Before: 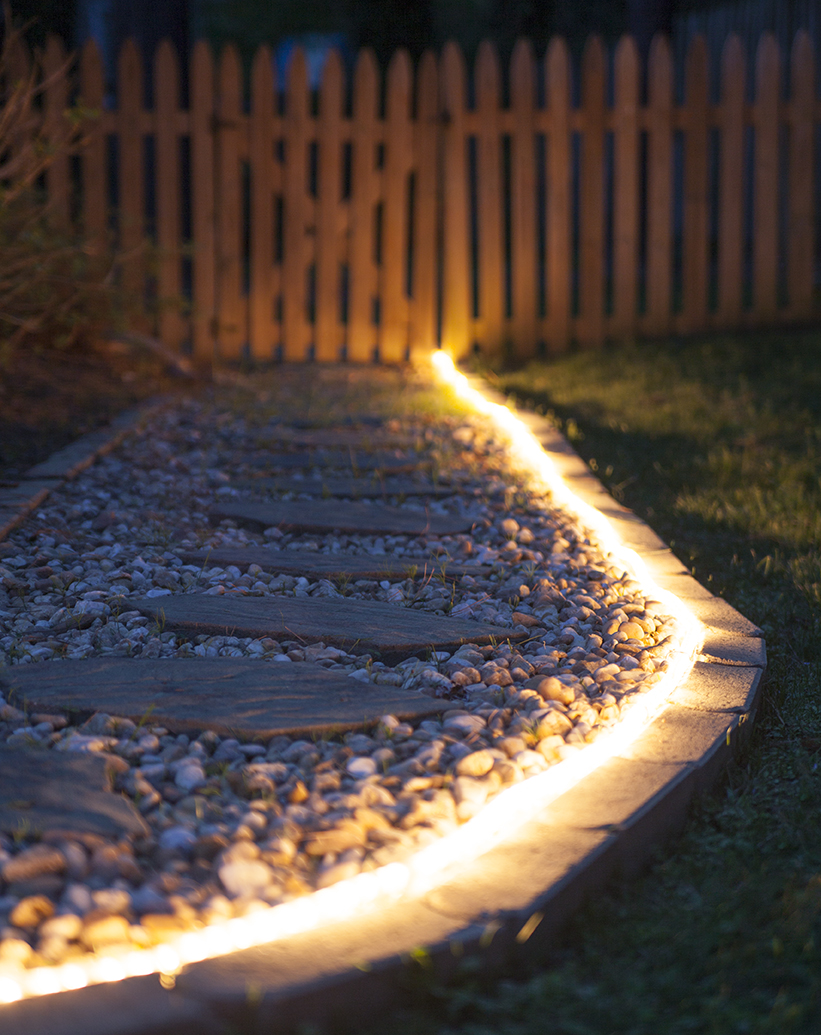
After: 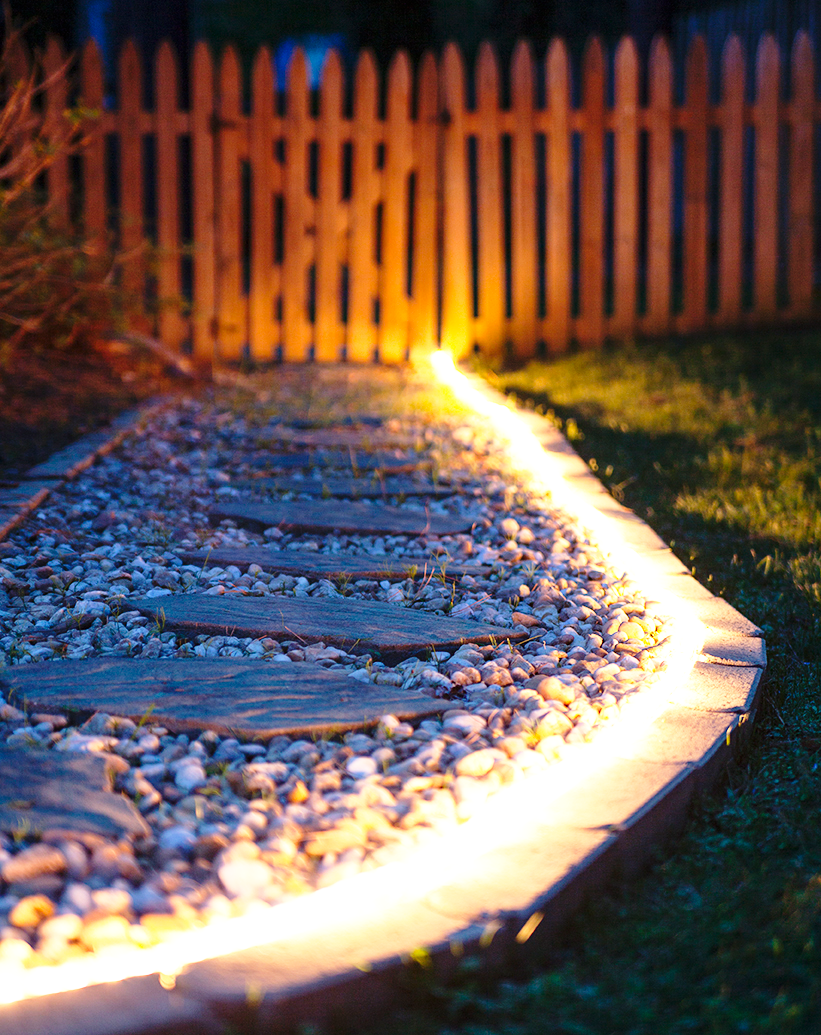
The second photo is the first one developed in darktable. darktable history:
base curve: curves: ch0 [(0, 0) (0.028, 0.03) (0.105, 0.232) (0.387, 0.748) (0.754, 0.968) (1, 1)], fusion 1, exposure shift 0.576, preserve colors none
white balance: emerald 1
